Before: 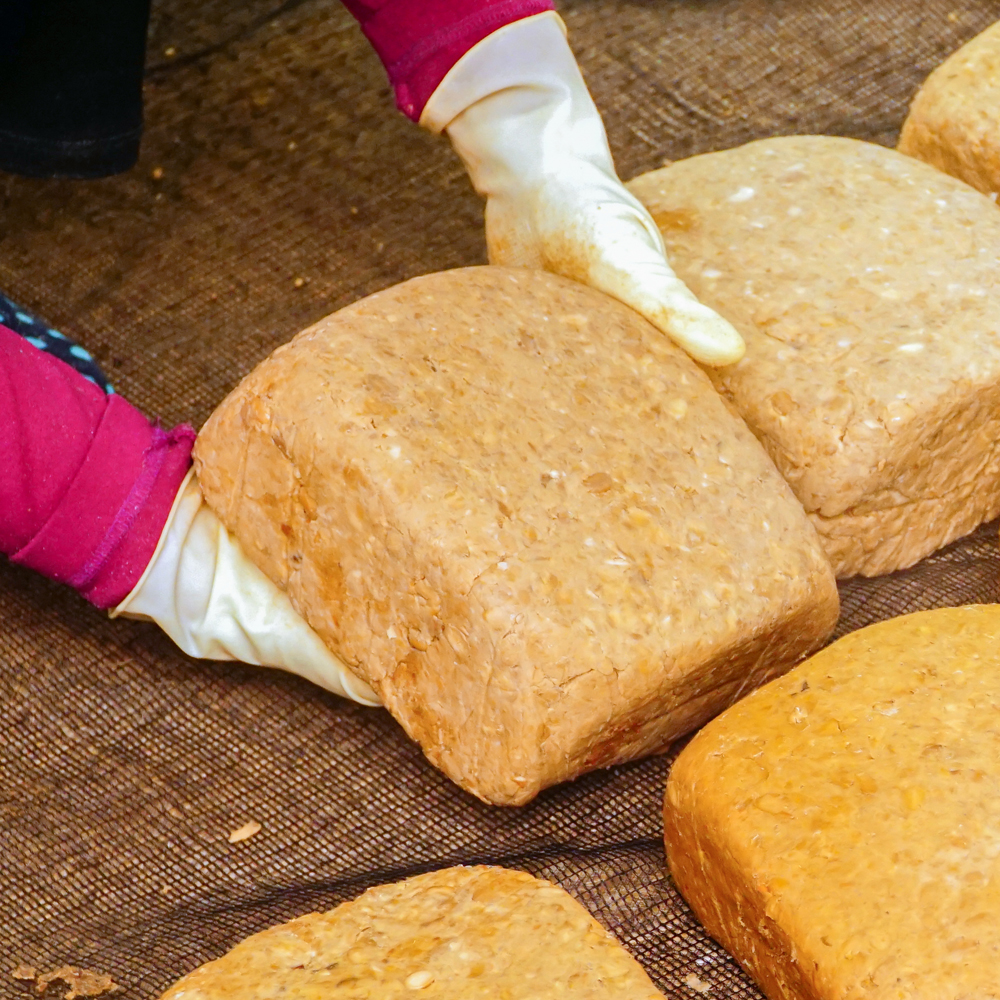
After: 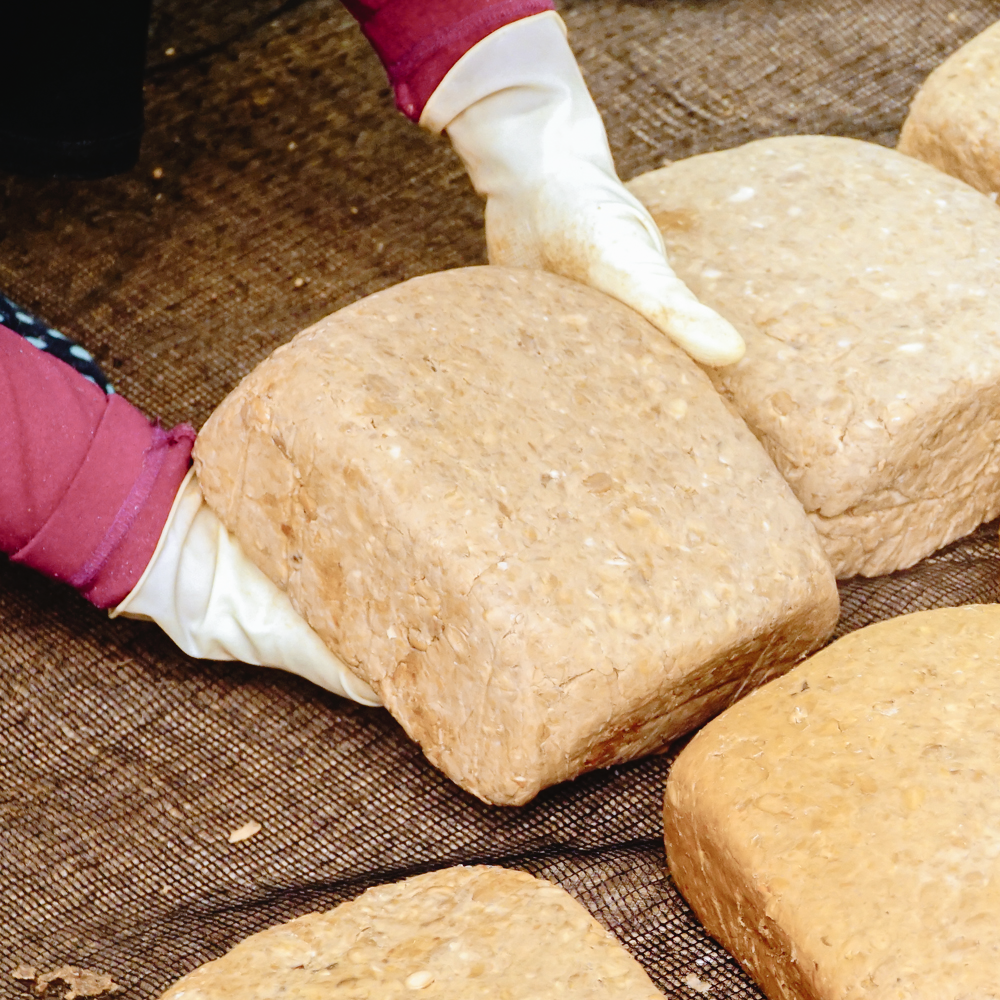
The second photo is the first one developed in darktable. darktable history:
contrast brightness saturation: contrast 0.1, saturation -0.36
tone curve: curves: ch0 [(0, 0) (0.003, 0.025) (0.011, 0.027) (0.025, 0.032) (0.044, 0.037) (0.069, 0.044) (0.1, 0.054) (0.136, 0.084) (0.177, 0.128) (0.224, 0.196) (0.277, 0.281) (0.335, 0.376) (0.399, 0.461) (0.468, 0.534) (0.543, 0.613) (0.623, 0.692) (0.709, 0.77) (0.801, 0.849) (0.898, 0.934) (1, 1)], preserve colors none
